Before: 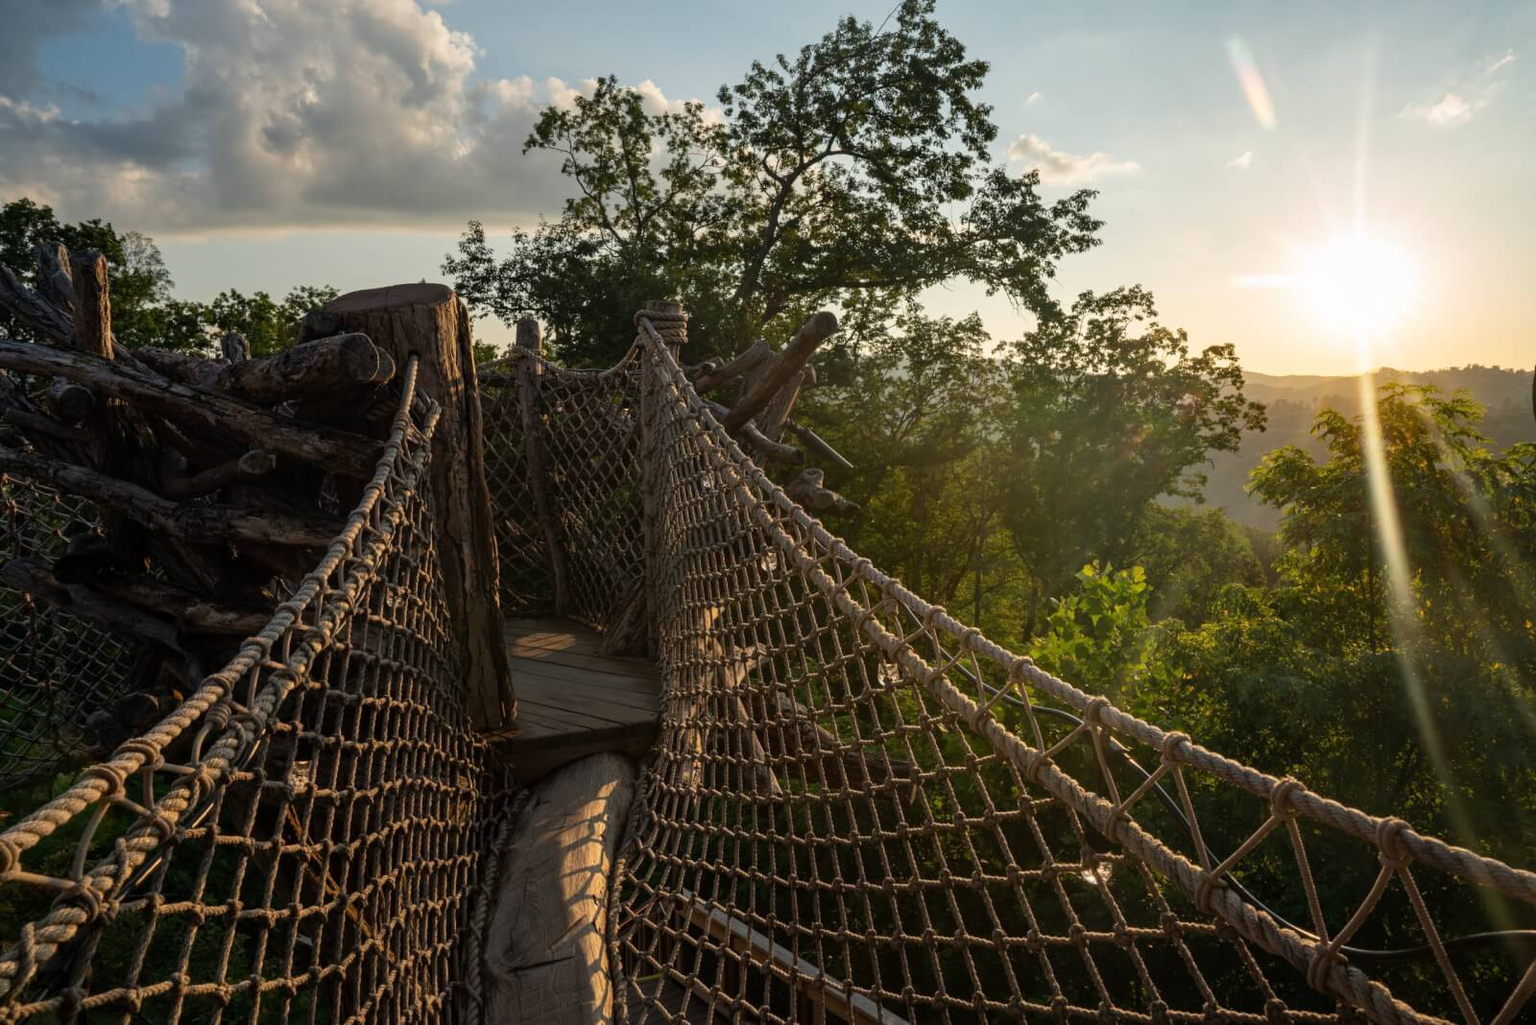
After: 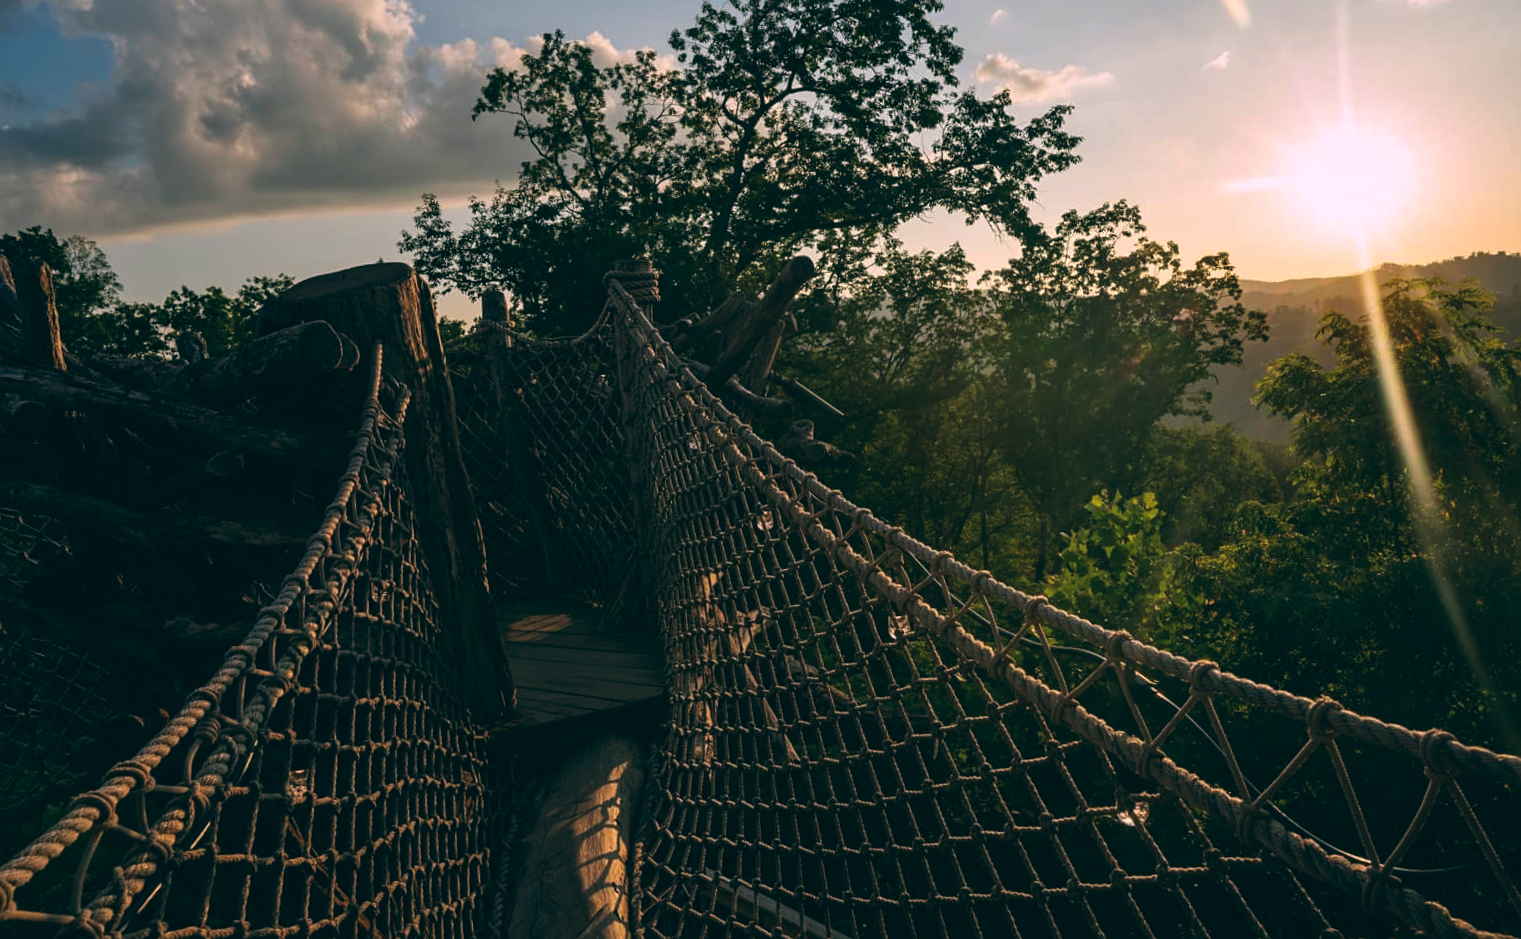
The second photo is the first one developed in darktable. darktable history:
rotate and perspective: rotation -5°, crop left 0.05, crop right 0.952, crop top 0.11, crop bottom 0.89
color balance: lift [1.016, 0.983, 1, 1.017], gamma [0.78, 1.018, 1.043, 0.957], gain [0.786, 1.063, 0.937, 1.017], input saturation 118.26%, contrast 13.43%, contrast fulcrum 21.62%, output saturation 82.76%
sharpen: amount 0.2
